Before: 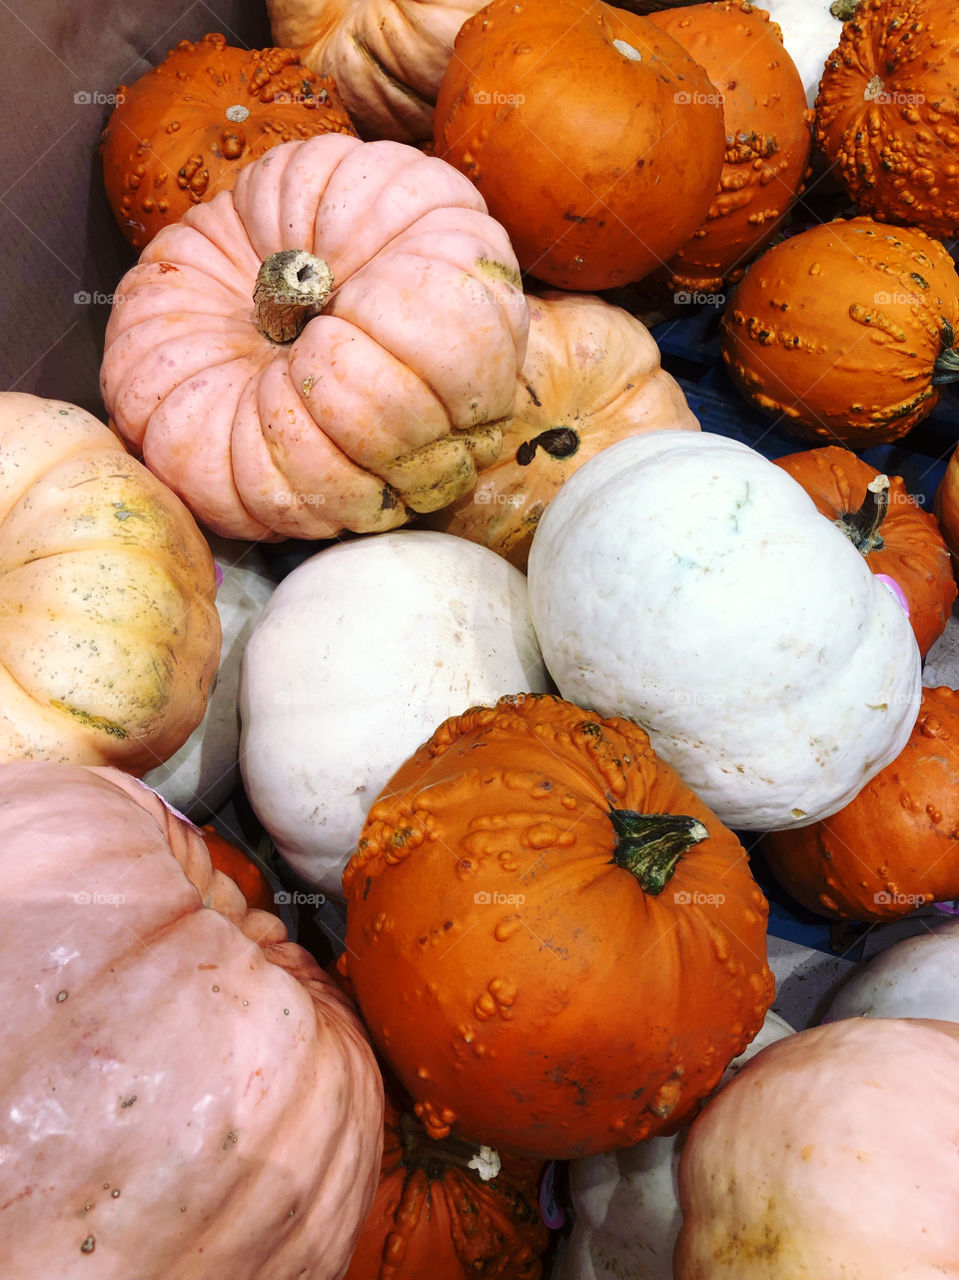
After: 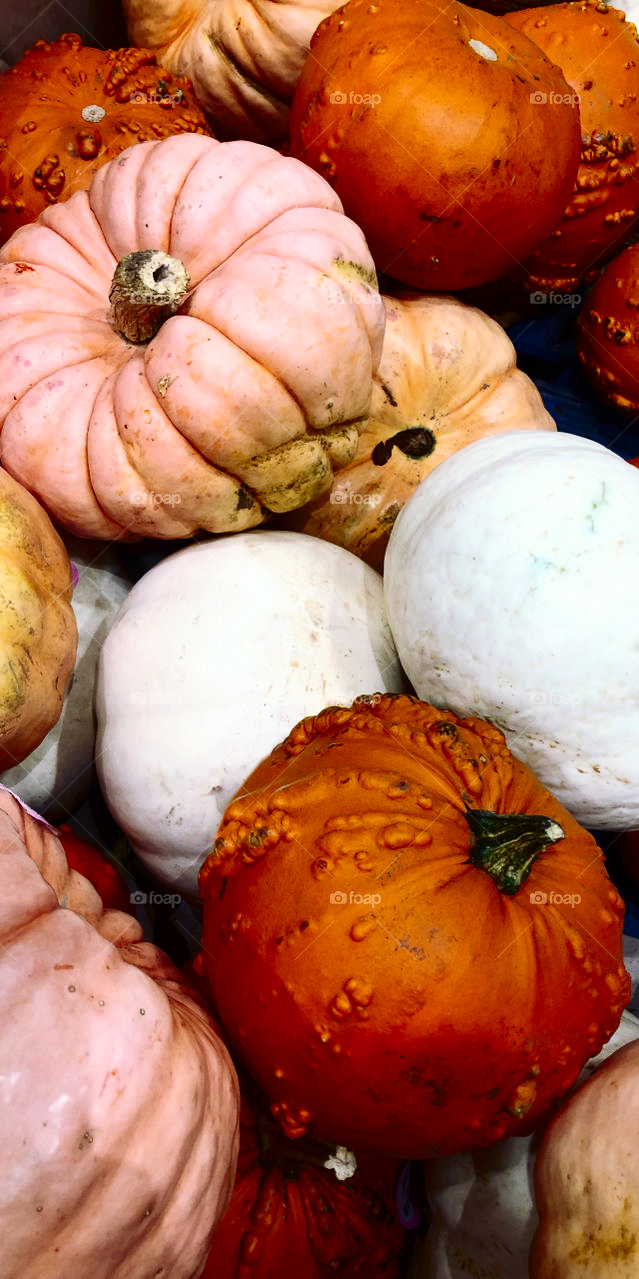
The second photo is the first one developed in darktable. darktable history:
crop and rotate: left 15.055%, right 18.278%
contrast brightness saturation: contrast 0.2, brightness -0.11, saturation 0.1
